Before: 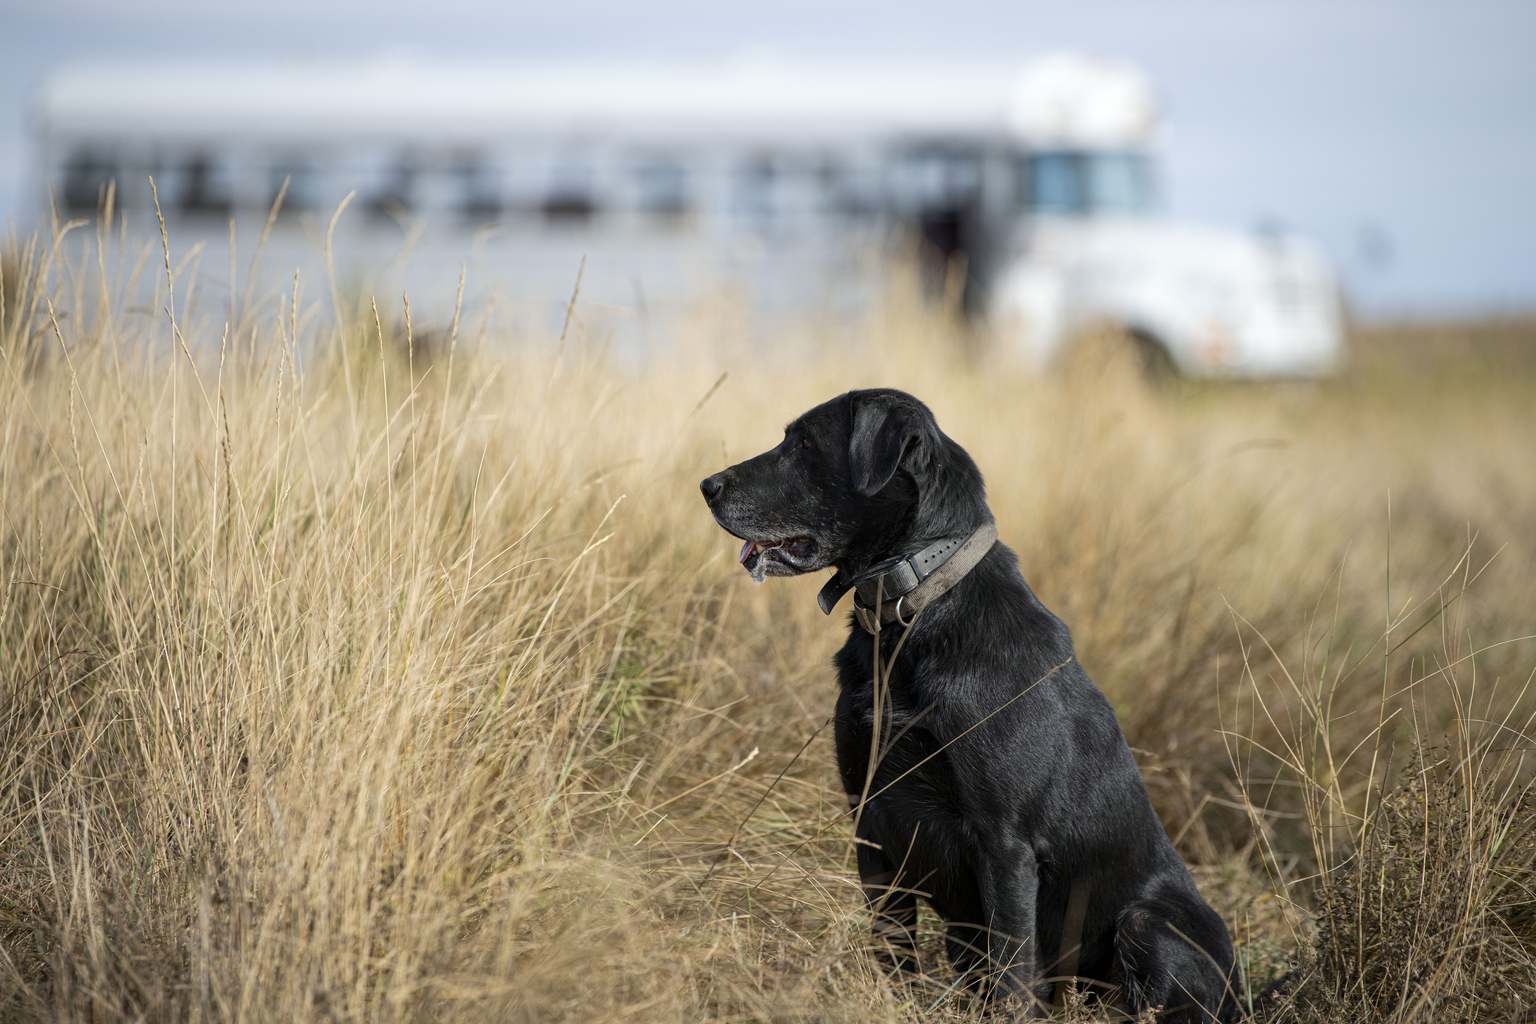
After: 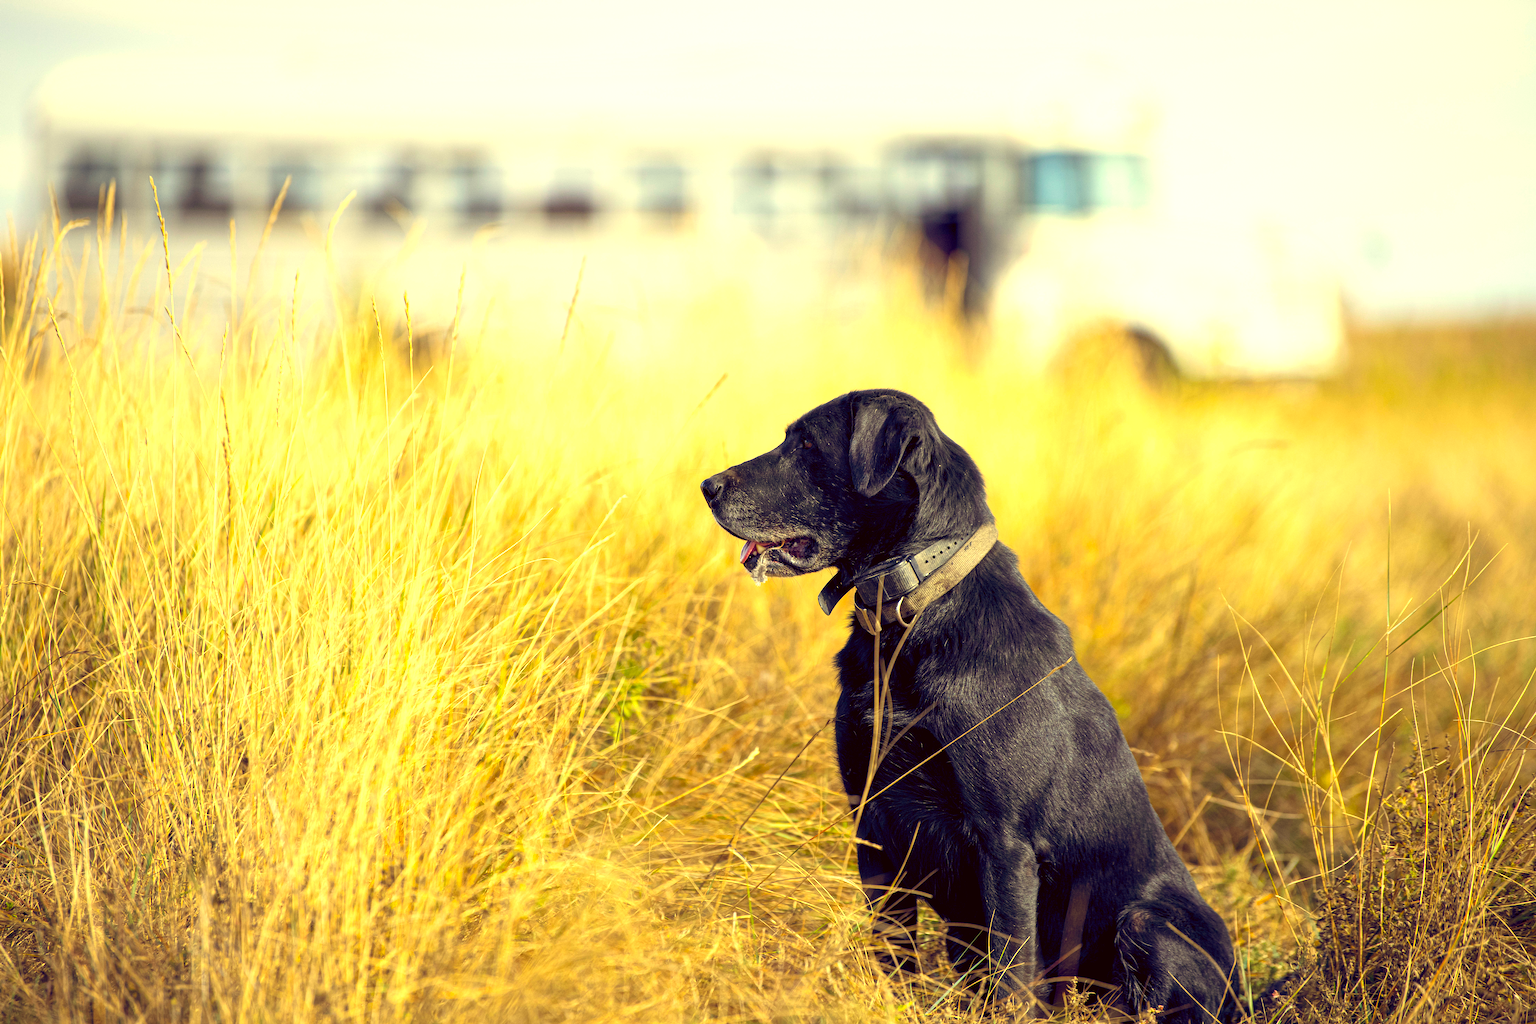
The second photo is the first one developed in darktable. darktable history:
color balance rgb: global offset › luminance -0.297%, global offset › chroma 0.312%, global offset › hue 258.62°, perceptual saturation grading › global saturation 17.985%, global vibrance 20%
exposure: black level correction 0, exposure 1.001 EV, compensate highlight preservation false
color correction: highlights a* -0.387, highlights b* 39.59, shadows a* 9.66, shadows b* -0.471
